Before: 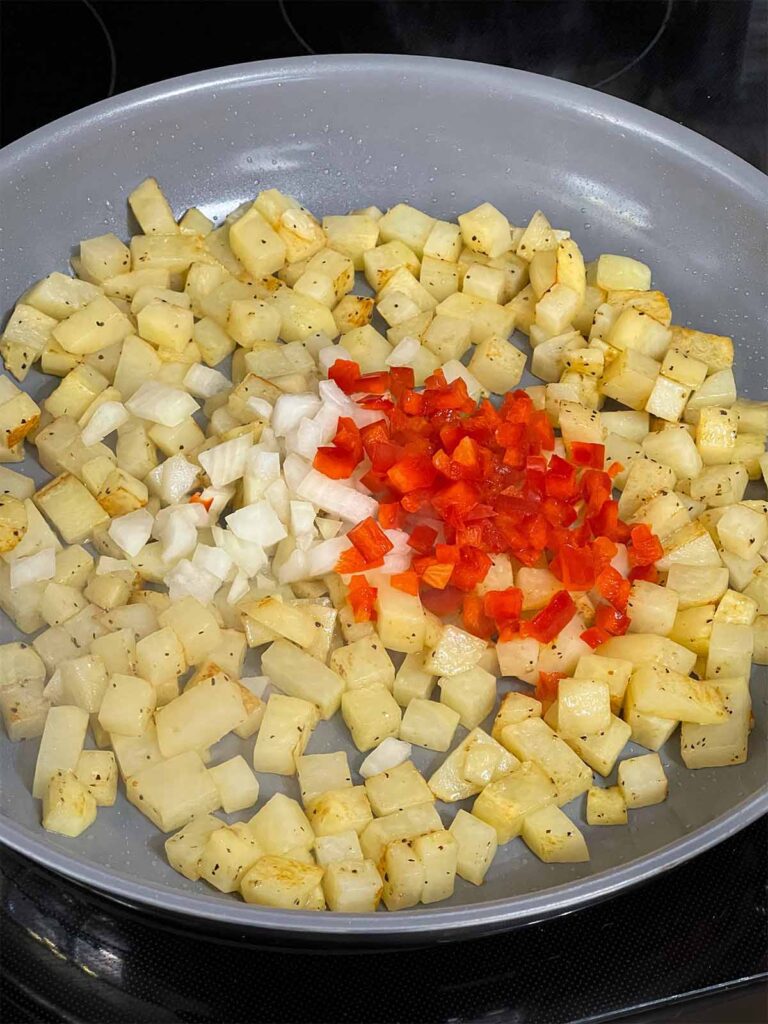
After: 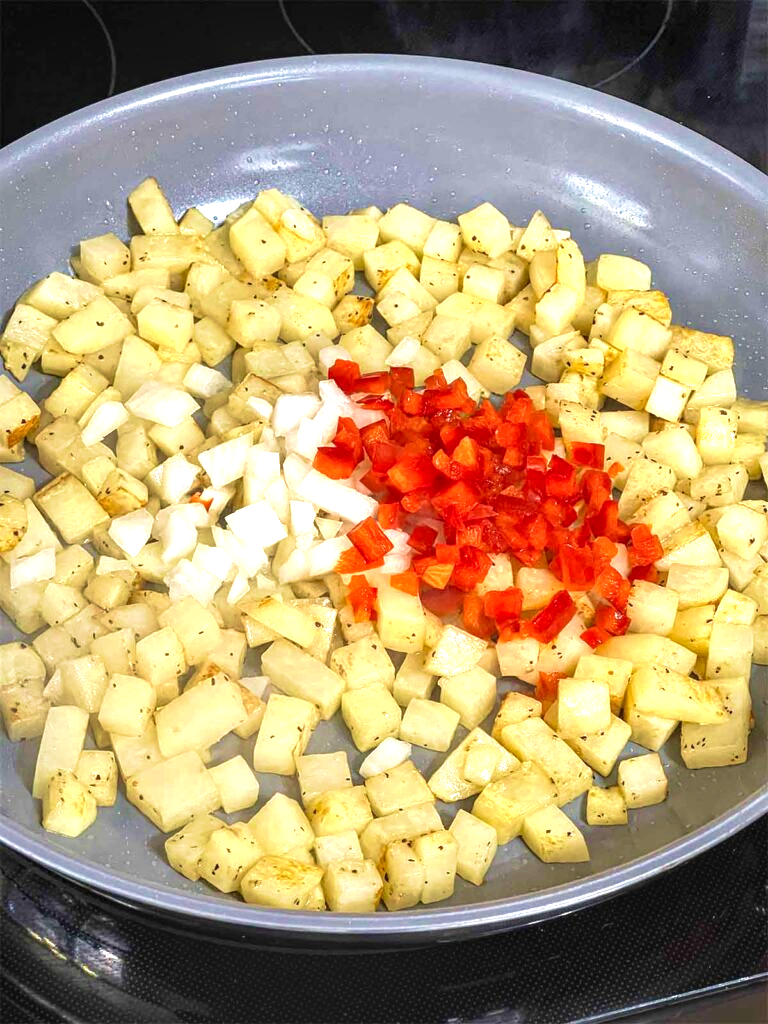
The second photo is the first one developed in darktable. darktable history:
velvia: strength 45%
local contrast: highlights 61%, detail 143%, midtone range 0.428
exposure: black level correction 0, exposure 0.7 EV, compensate exposure bias true, compensate highlight preservation false
